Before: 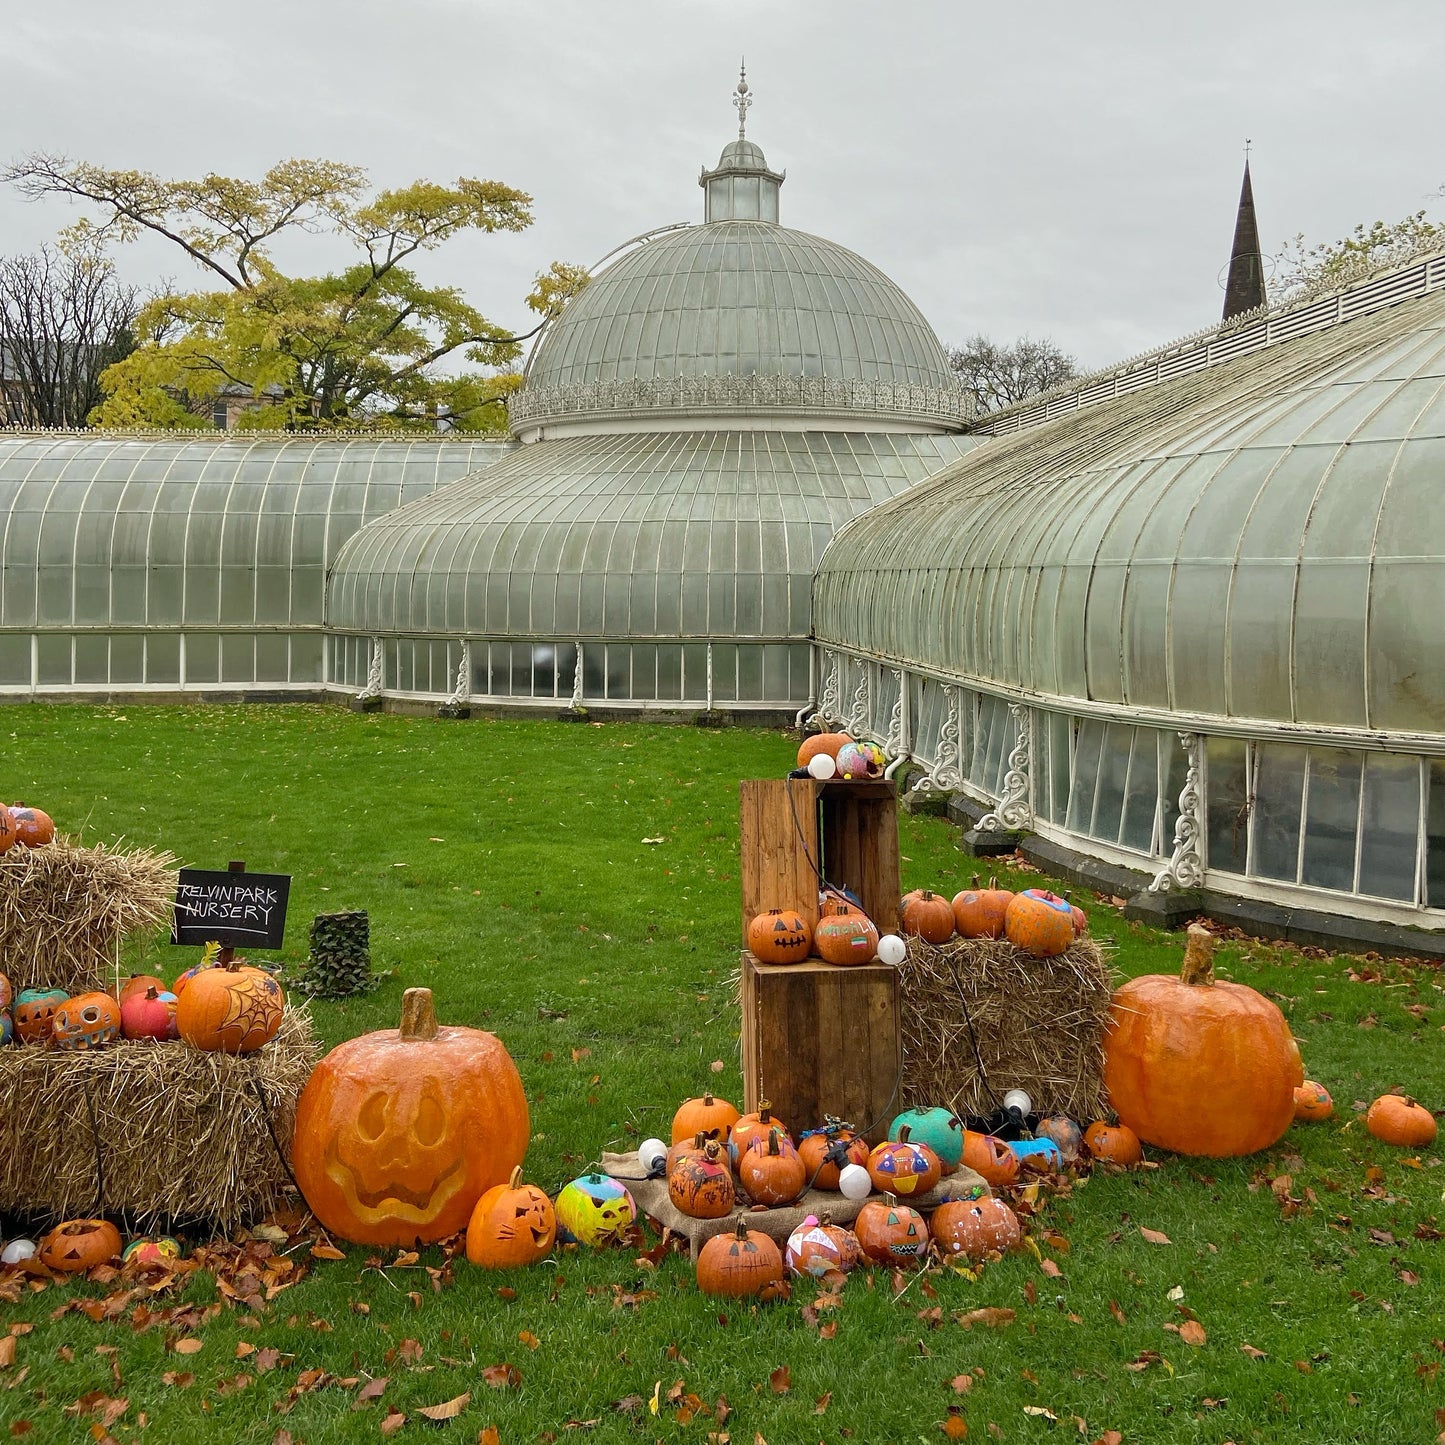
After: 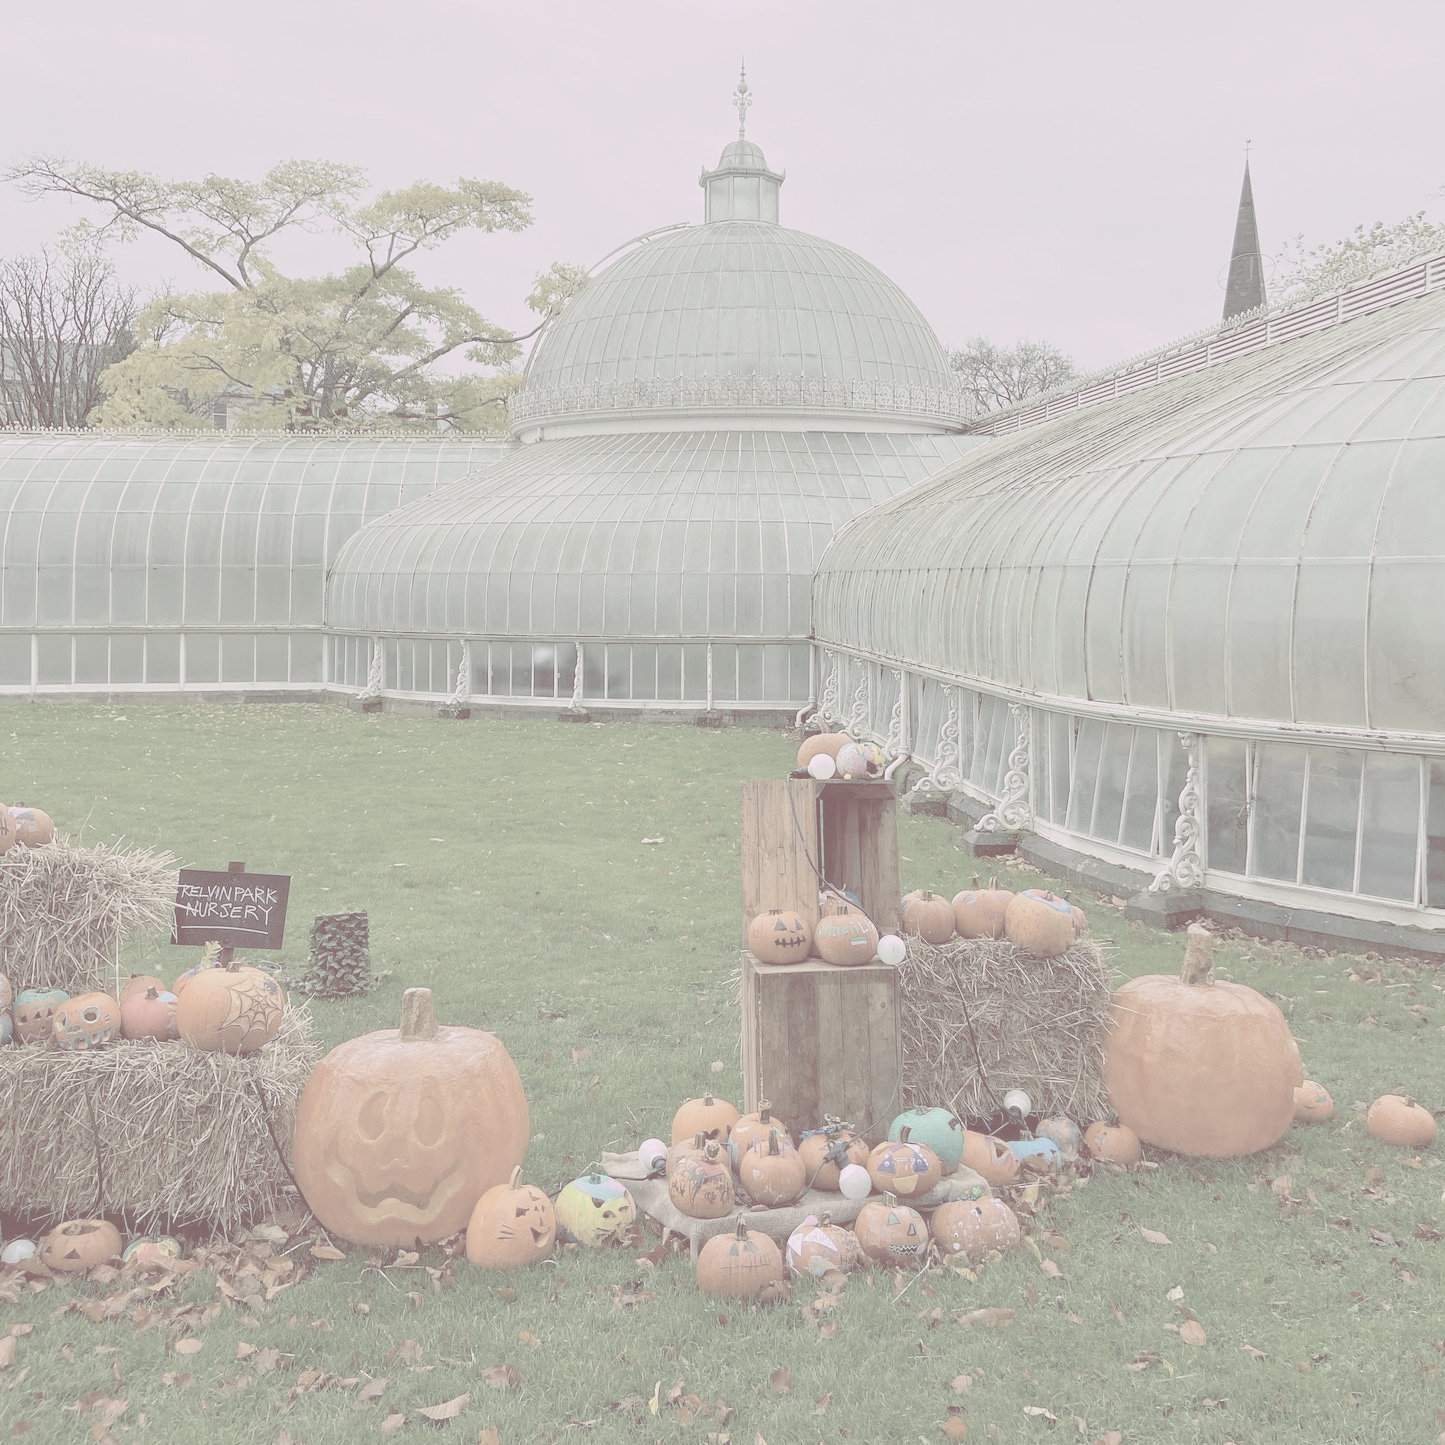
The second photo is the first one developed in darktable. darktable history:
contrast brightness saturation: contrast -0.32, brightness 0.75, saturation -0.78
split-toning: highlights › hue 298.8°, highlights › saturation 0.73, compress 41.76%
